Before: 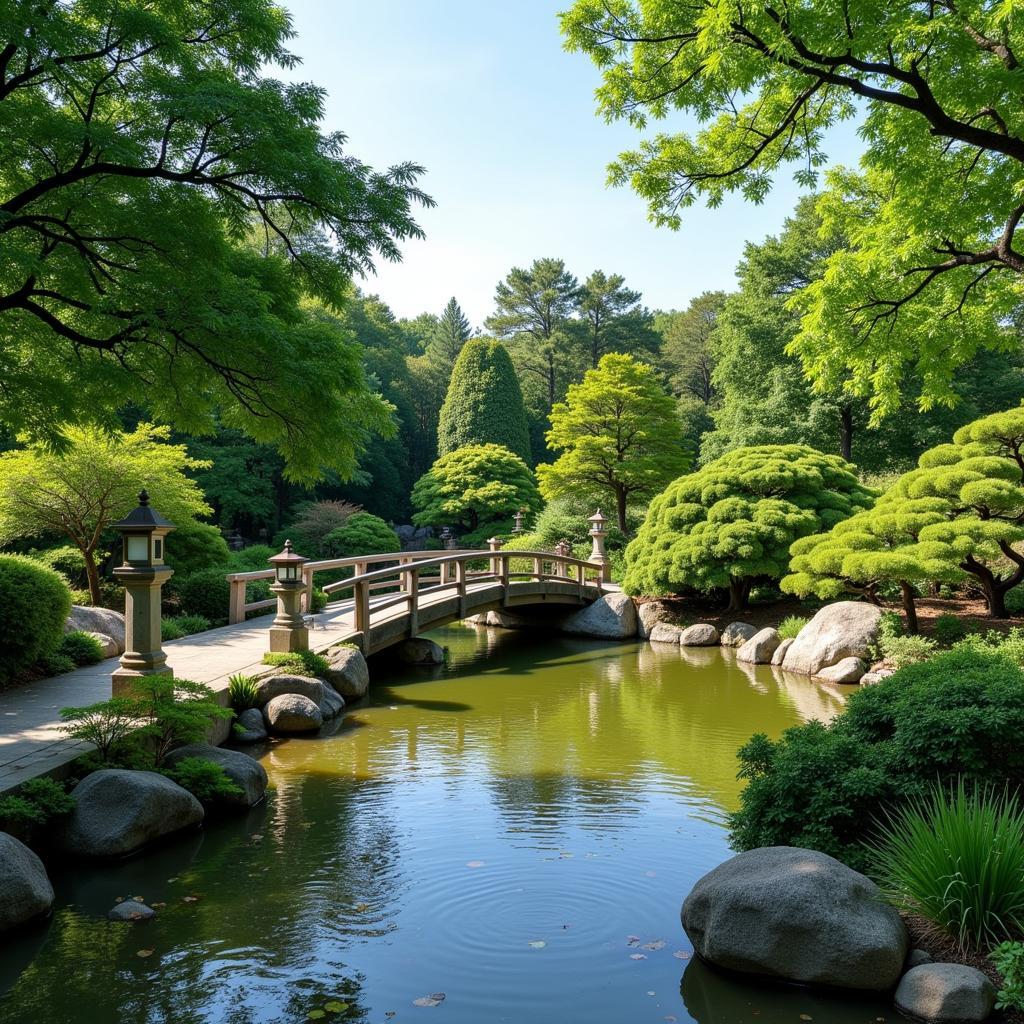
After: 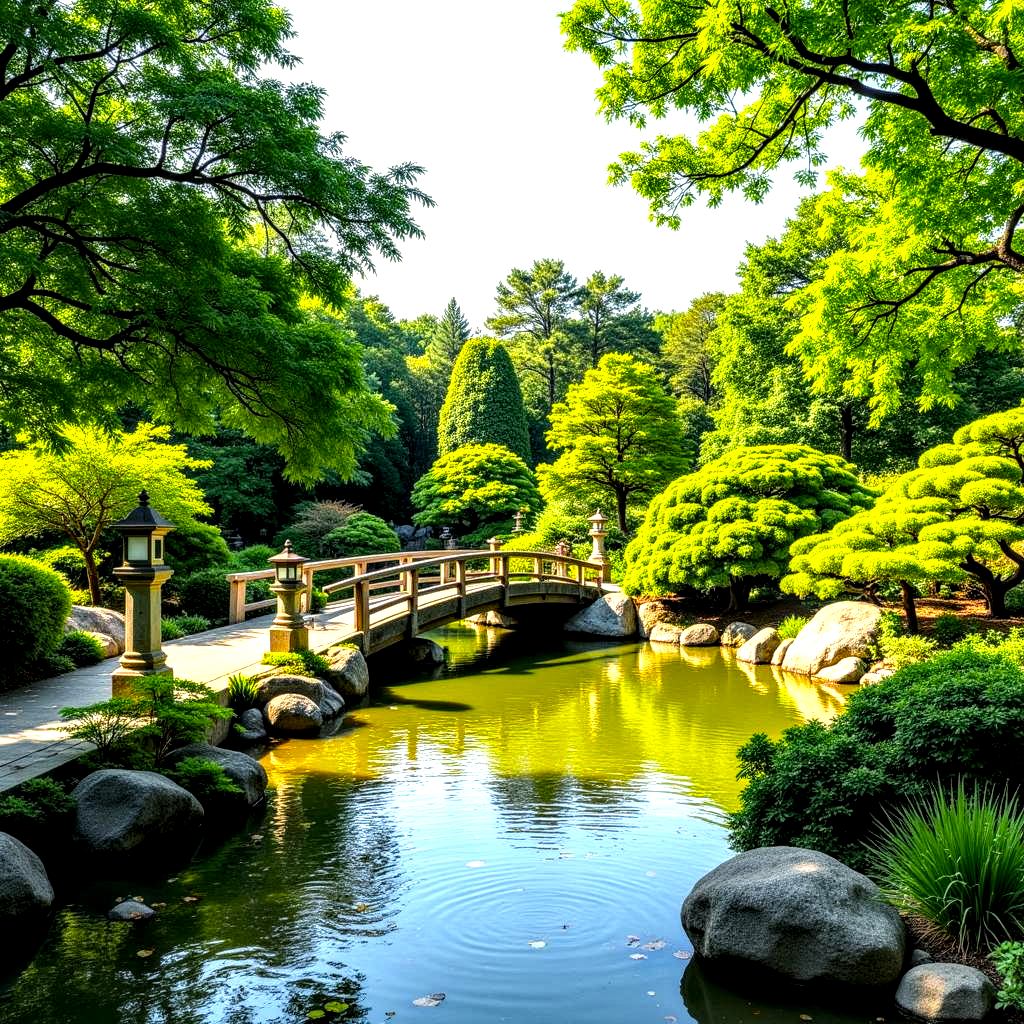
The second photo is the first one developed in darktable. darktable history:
tone equalizer: -8 EV -0.774 EV, -7 EV -0.738 EV, -6 EV -0.605 EV, -5 EV -0.413 EV, -3 EV 0.371 EV, -2 EV 0.6 EV, -1 EV 0.688 EV, +0 EV 0.768 EV
local contrast: highlights 11%, shadows 39%, detail 184%, midtone range 0.47
color balance rgb: highlights gain › chroma 3.089%, highlights gain › hue 77.93°, perceptual saturation grading › global saturation 29.576%
color zones: curves: ch0 [(0.224, 0.526) (0.75, 0.5)]; ch1 [(0.055, 0.526) (0.224, 0.761) (0.377, 0.526) (0.75, 0.5)]
